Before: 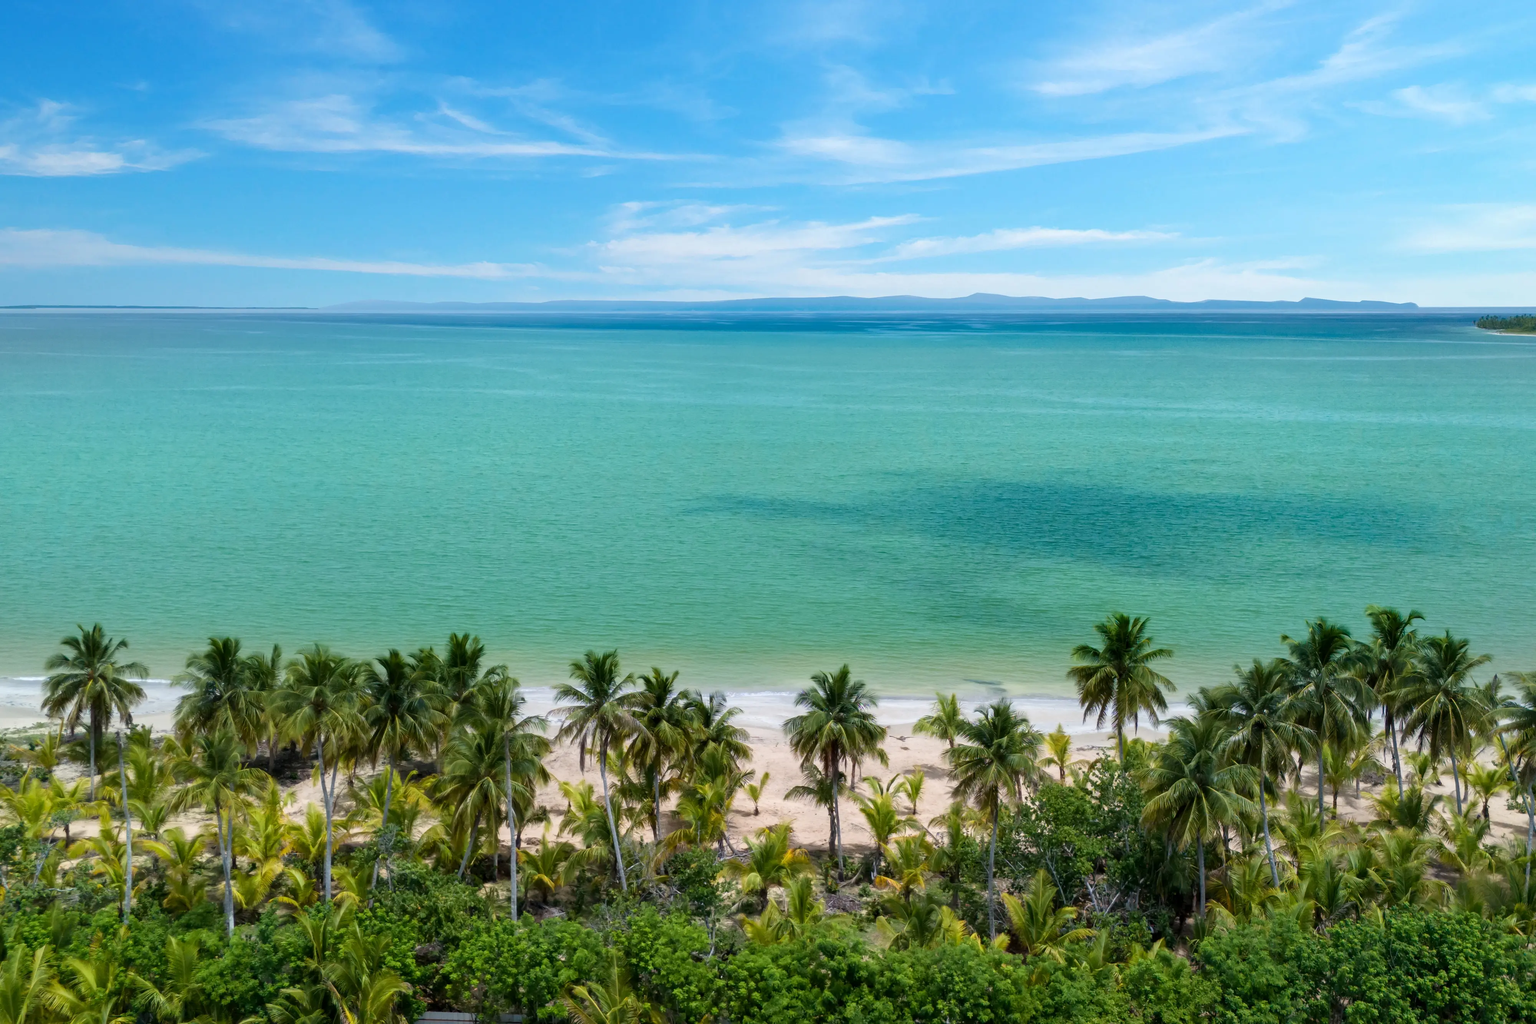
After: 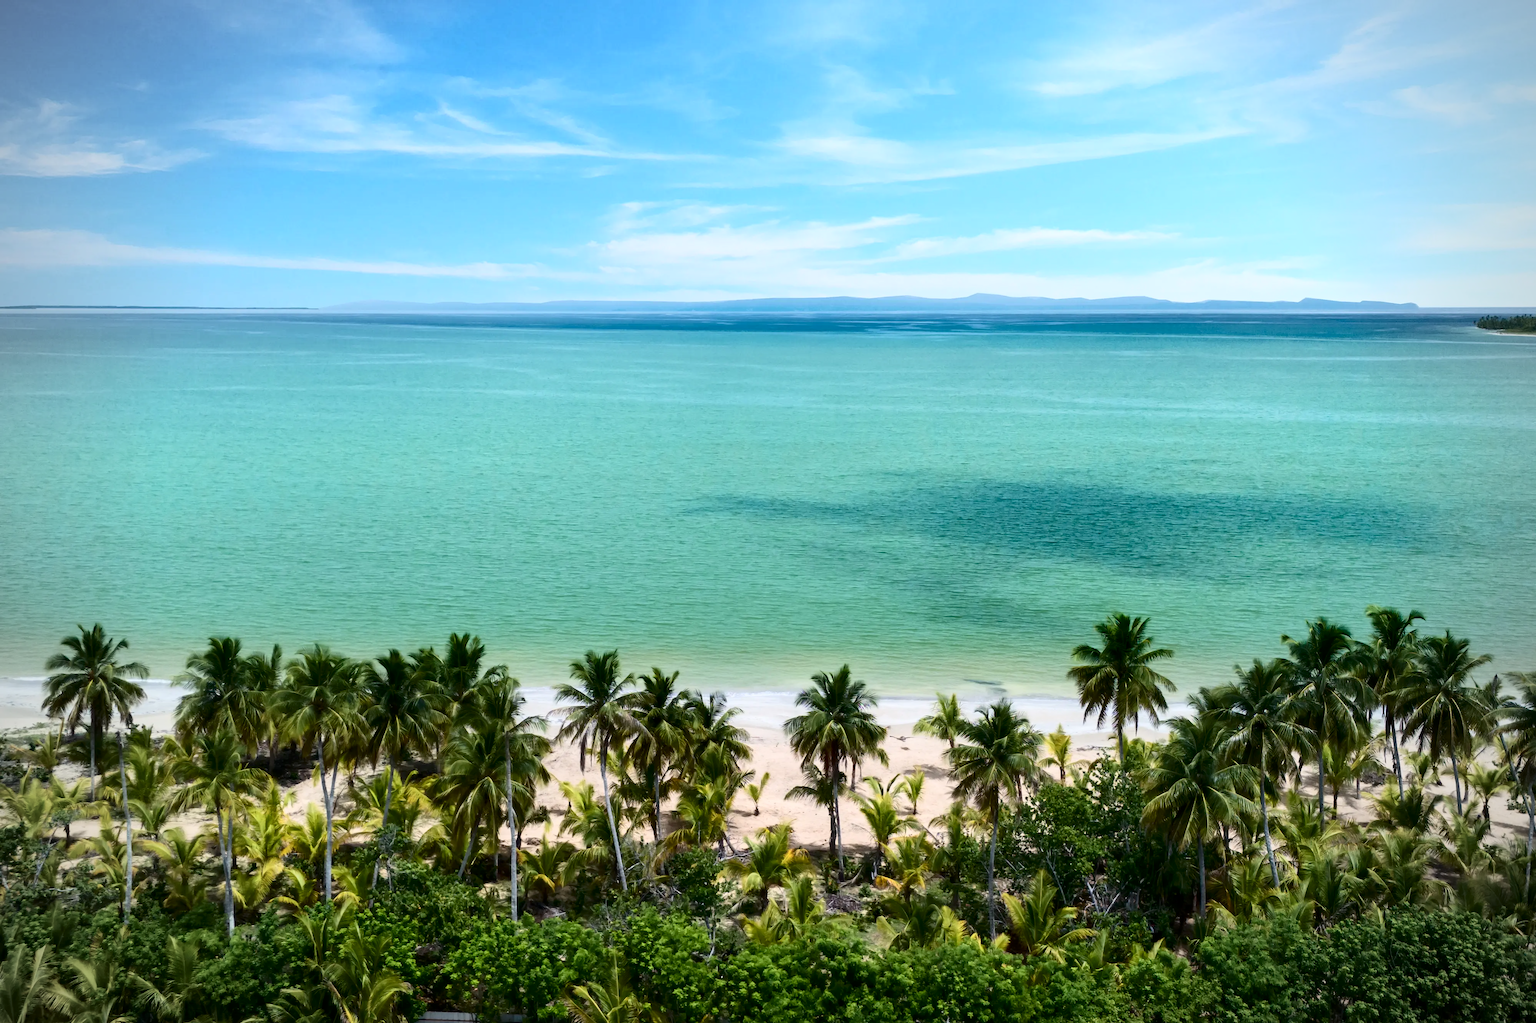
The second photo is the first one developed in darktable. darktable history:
contrast brightness saturation: contrast 0.298
vignetting: width/height ratio 1.099
